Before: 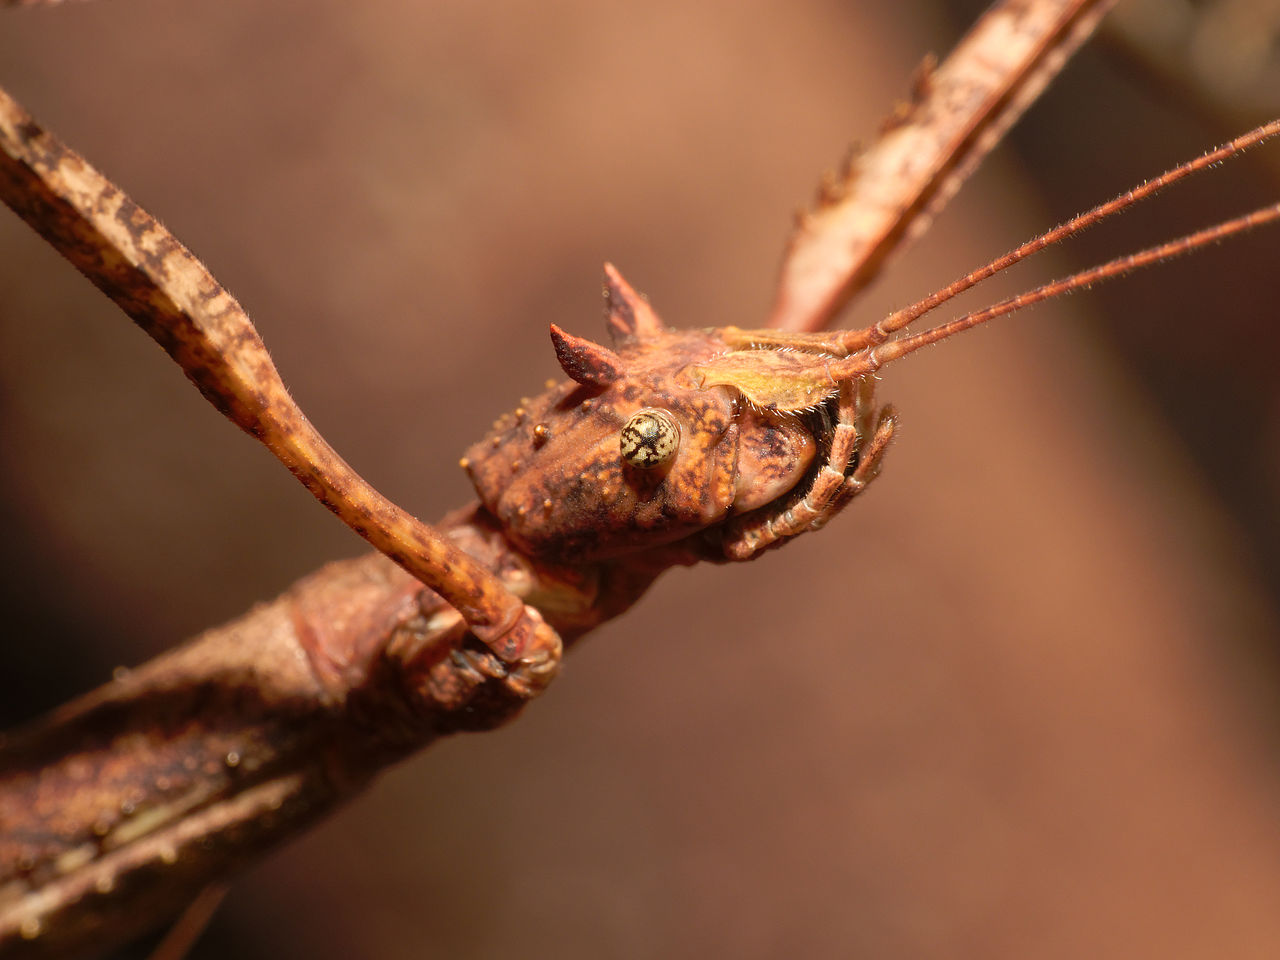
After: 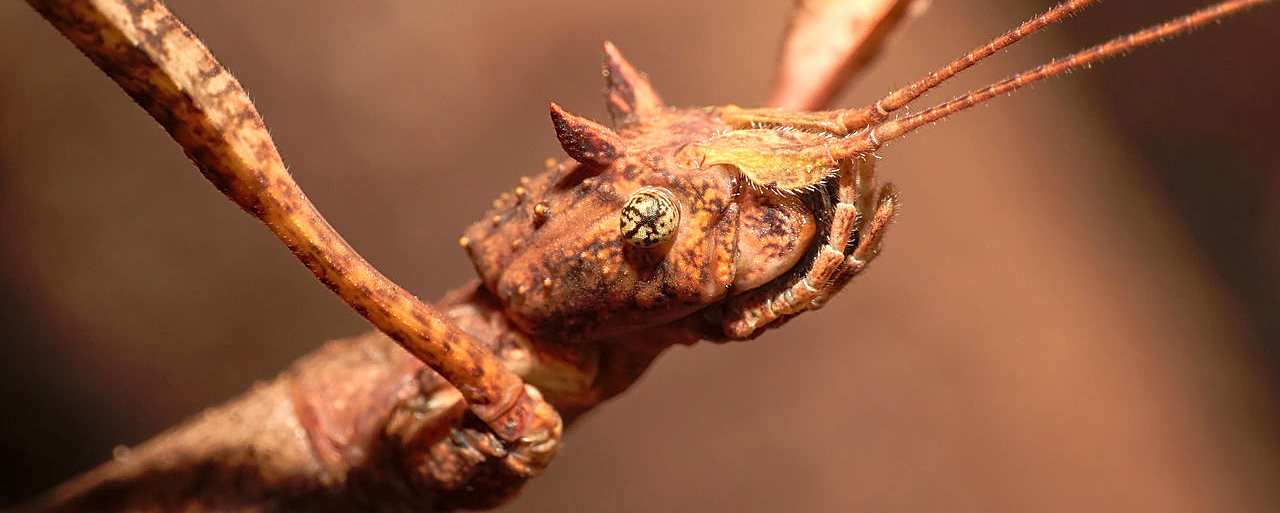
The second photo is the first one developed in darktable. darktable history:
local contrast: detail 117%
sharpen: on, module defaults
crop and rotate: top 23.043%, bottom 23.437%
exposure: exposure 0.207 EV, compensate highlight preservation false
